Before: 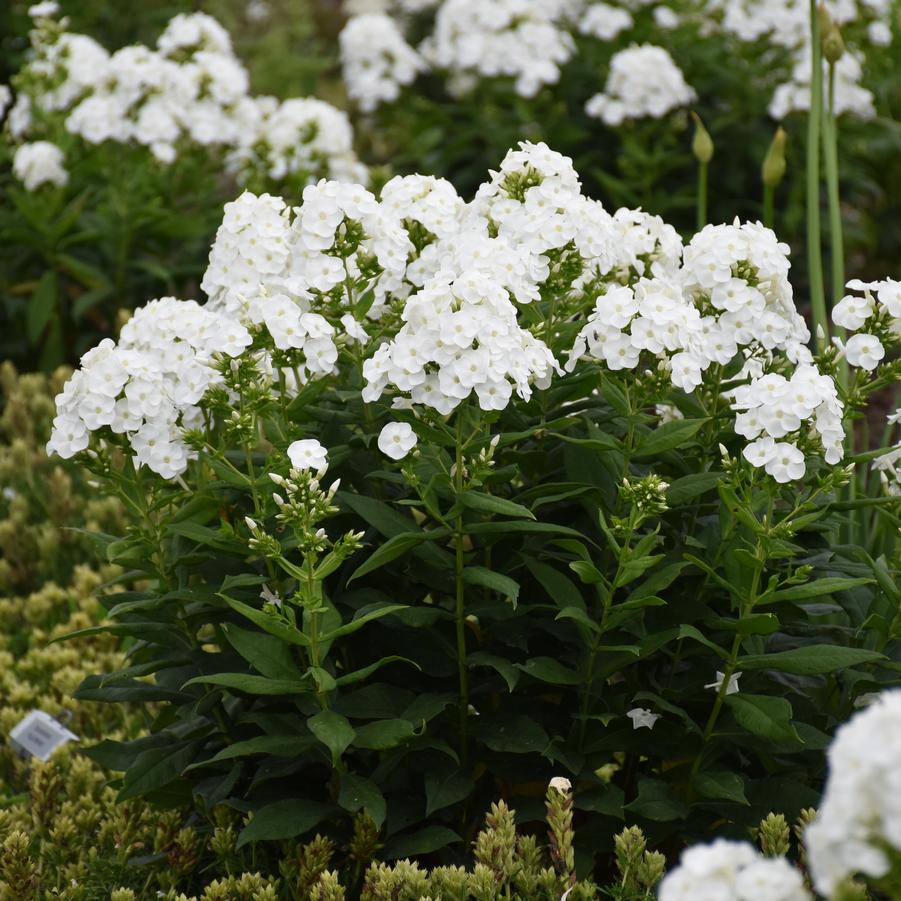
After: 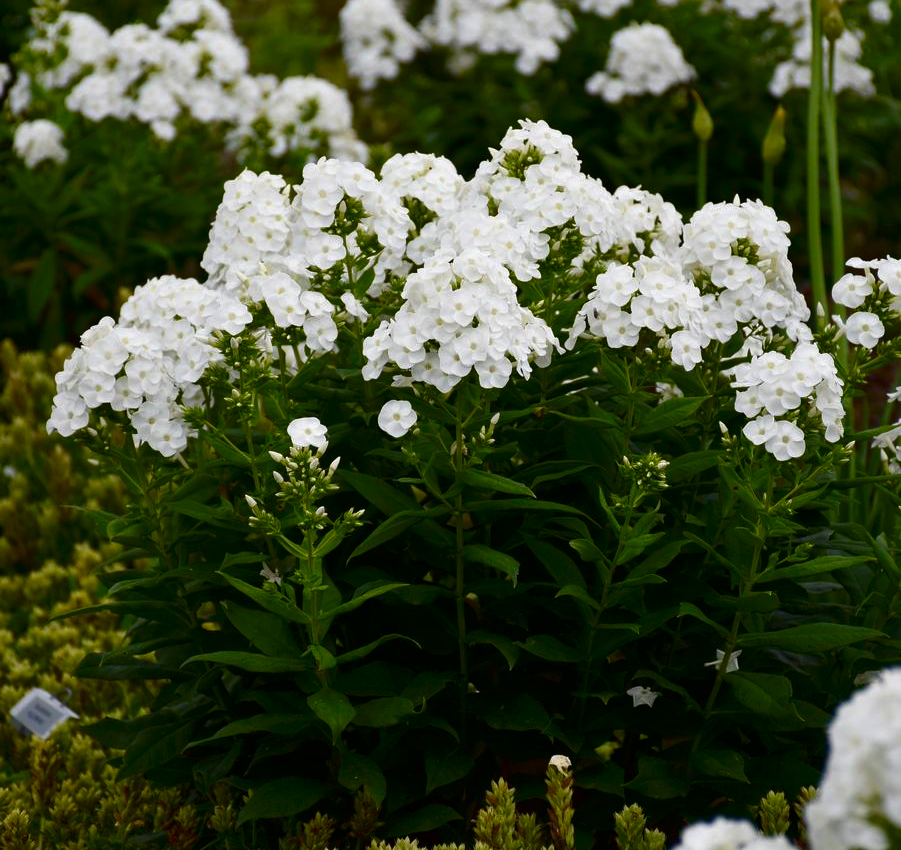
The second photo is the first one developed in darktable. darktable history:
contrast brightness saturation: brightness -0.198, saturation 0.082
crop and rotate: top 2.538%, bottom 3.037%
color balance rgb: perceptual saturation grading › global saturation 20%, perceptual saturation grading › highlights -25.244%, perceptual saturation grading › shadows 25.648%, global vibrance 20.24%
